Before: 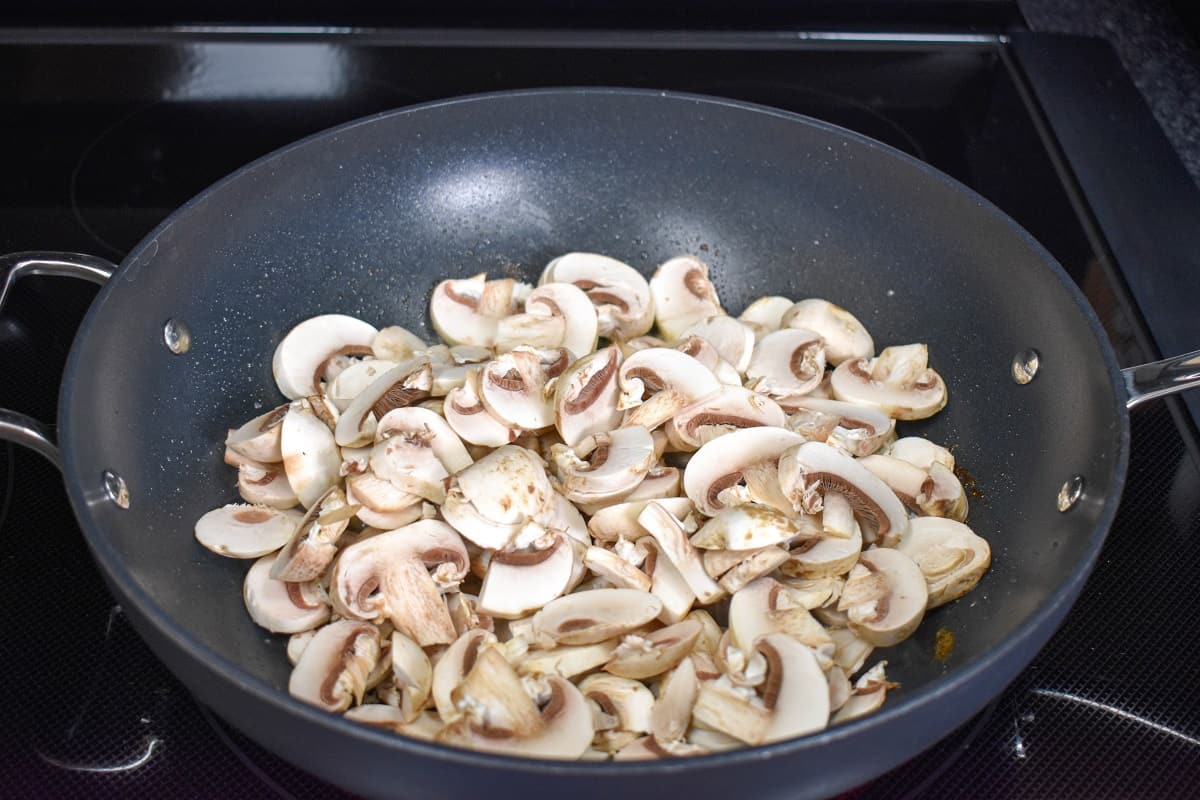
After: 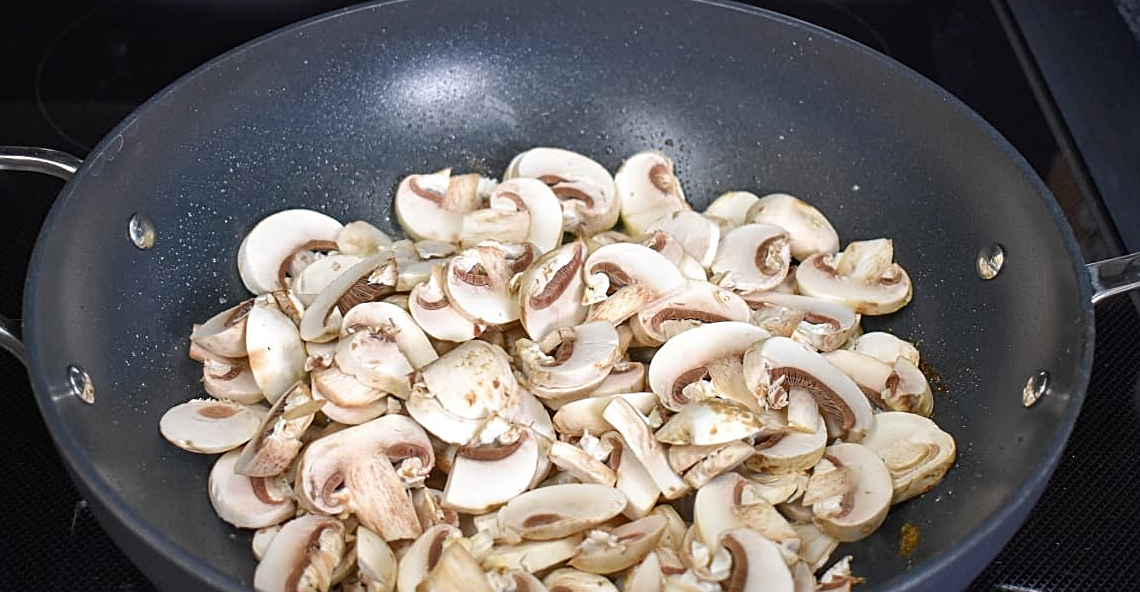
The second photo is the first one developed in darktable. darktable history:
crop and rotate: left 2.991%, top 13.302%, right 1.981%, bottom 12.636%
sharpen: on, module defaults
